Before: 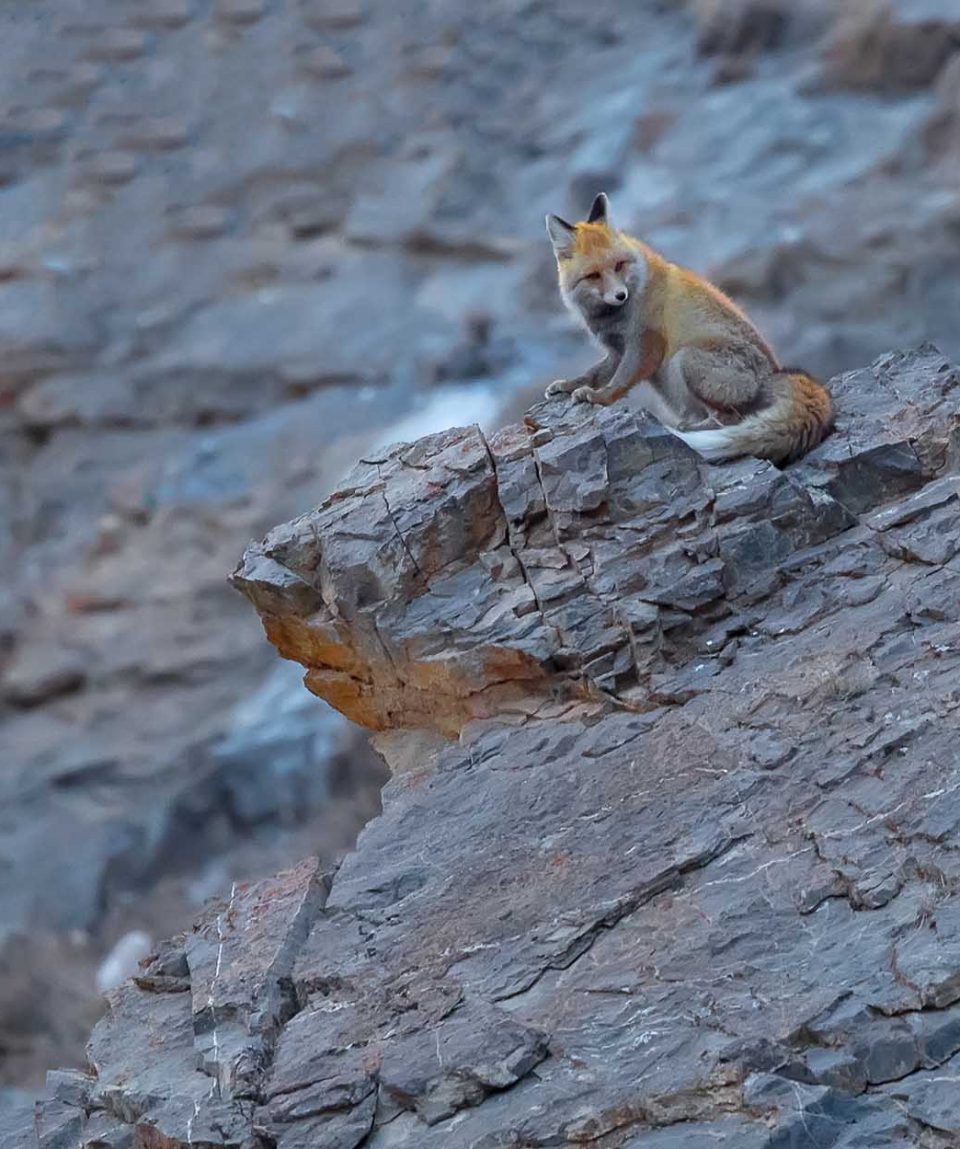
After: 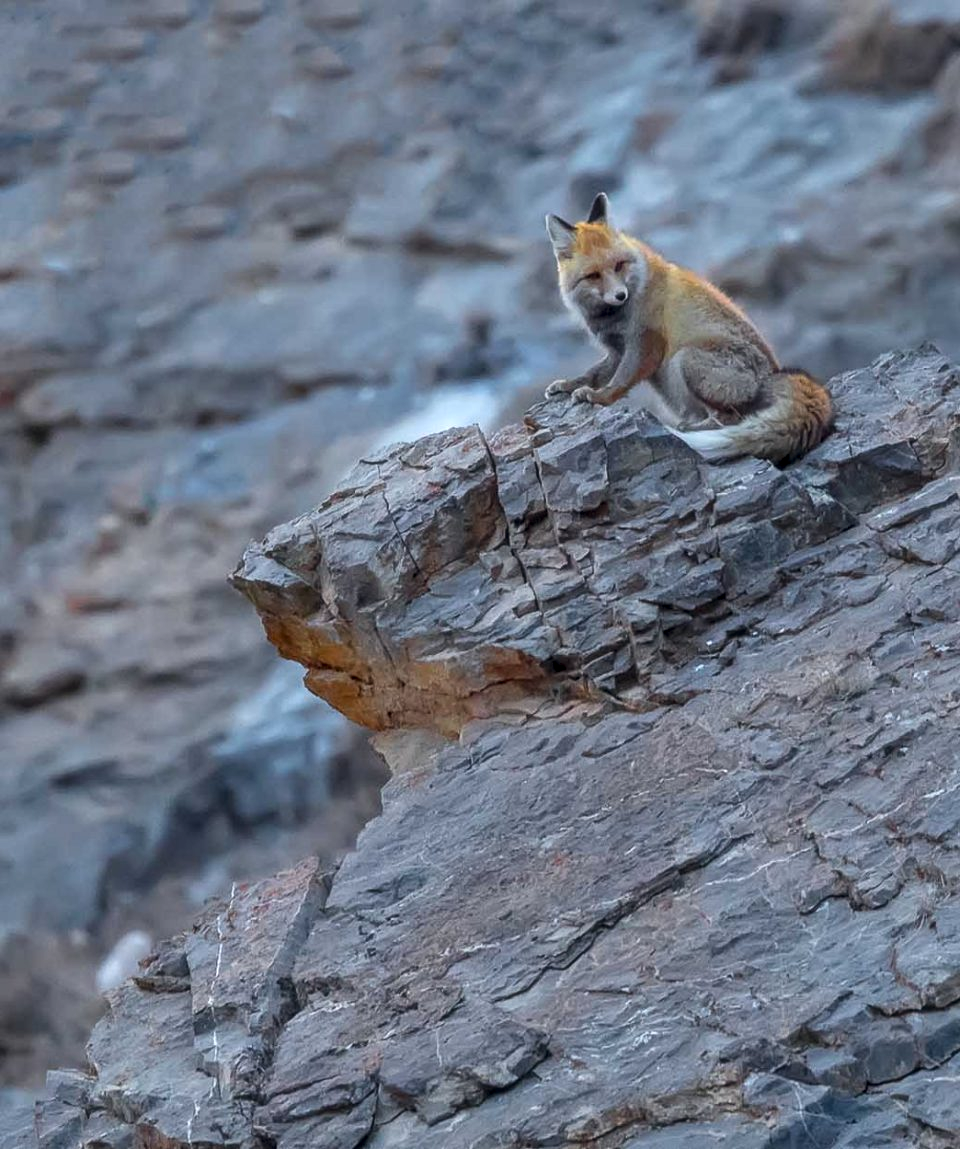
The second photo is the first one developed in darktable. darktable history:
haze removal: strength -0.05
shadows and highlights: radius 331.84, shadows 53.55, highlights -100, compress 94.63%, highlights color adjustment 73.23%, soften with gaussian
local contrast: detail 130%
